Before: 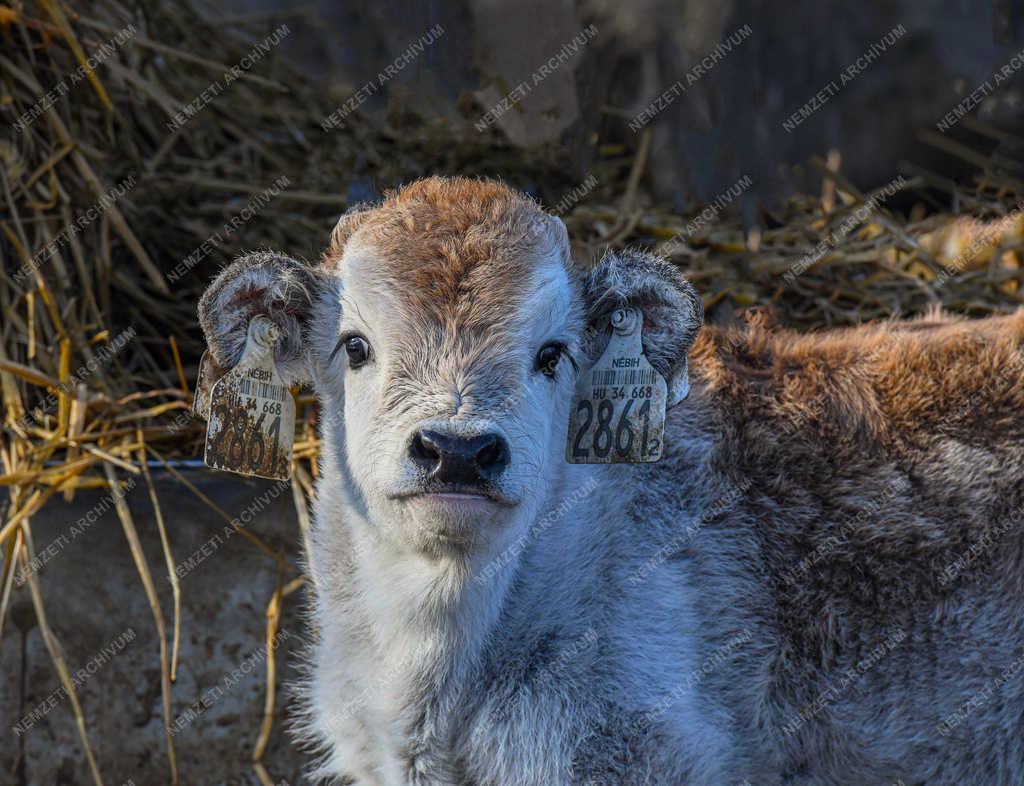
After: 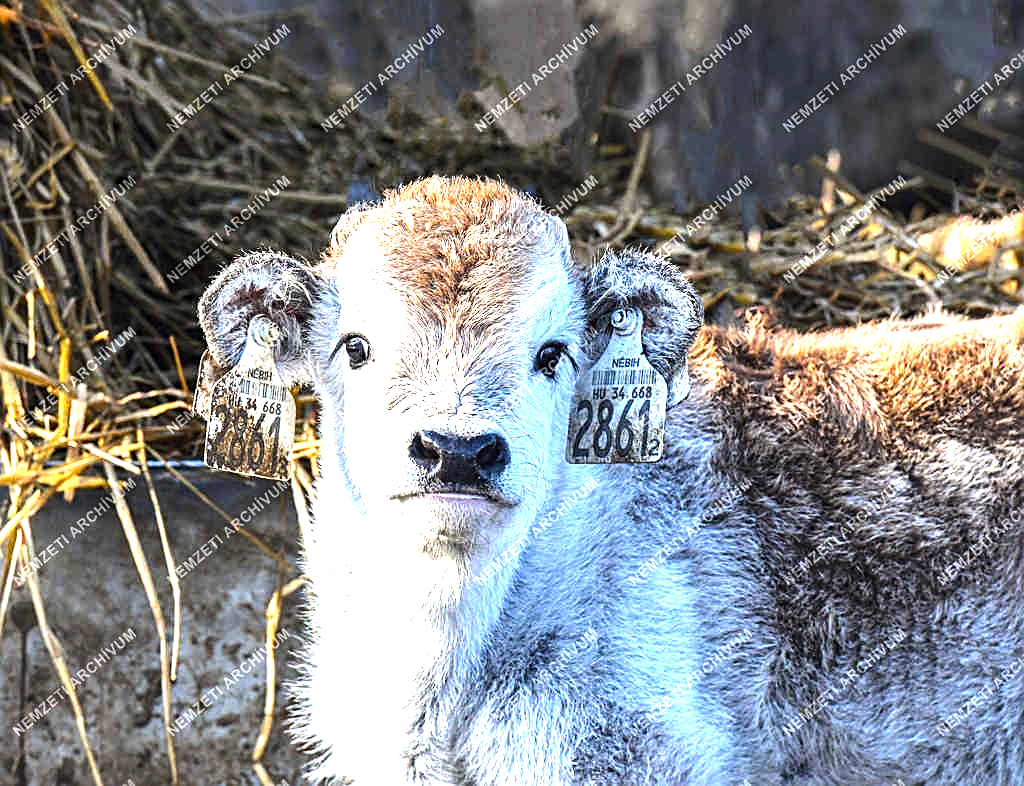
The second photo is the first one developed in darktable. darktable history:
tone equalizer: -8 EV -0.712 EV, -7 EV -0.697 EV, -6 EV -0.601 EV, -5 EV -0.4 EV, -3 EV 0.397 EV, -2 EV 0.6 EV, -1 EV 0.697 EV, +0 EV 0.747 EV, edges refinement/feathering 500, mask exposure compensation -1.57 EV, preserve details no
exposure: black level correction 0, exposure 1.691 EV, compensate highlight preservation false
sharpen: on, module defaults
